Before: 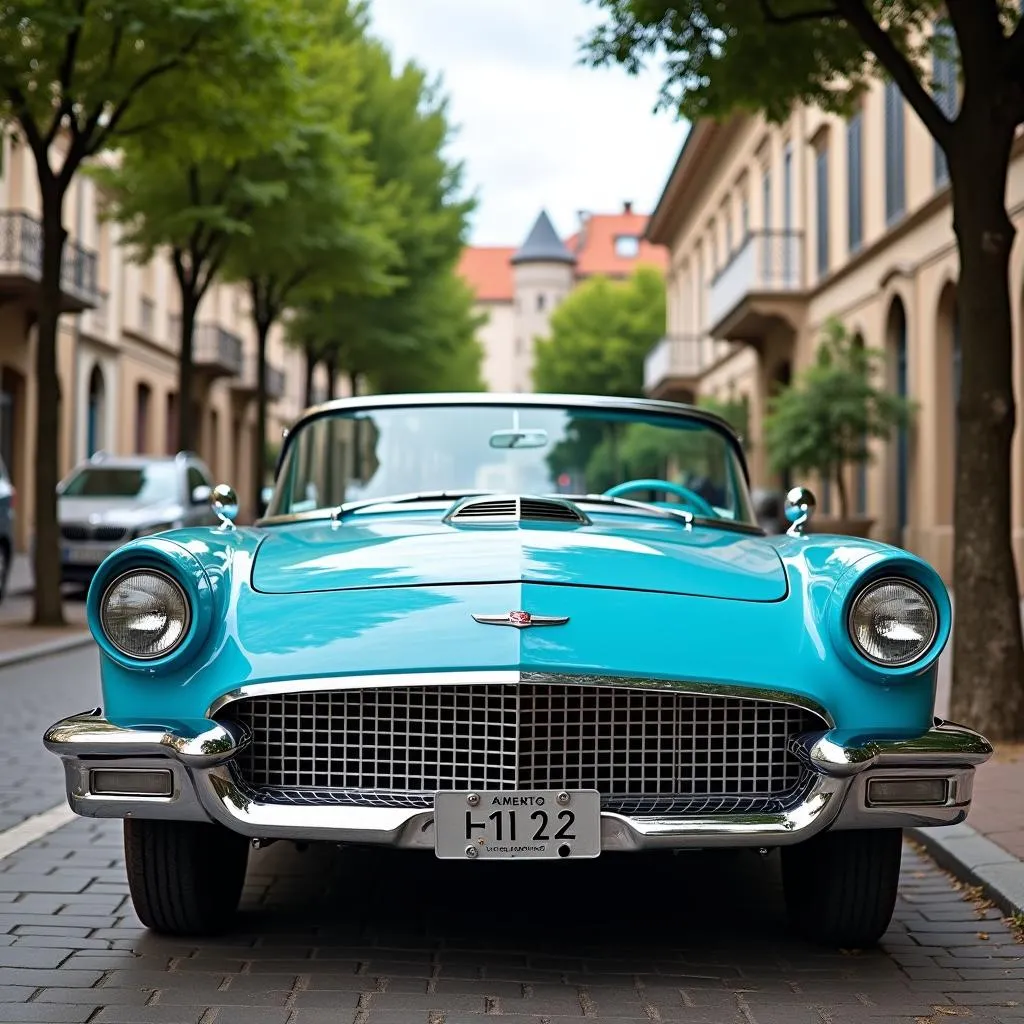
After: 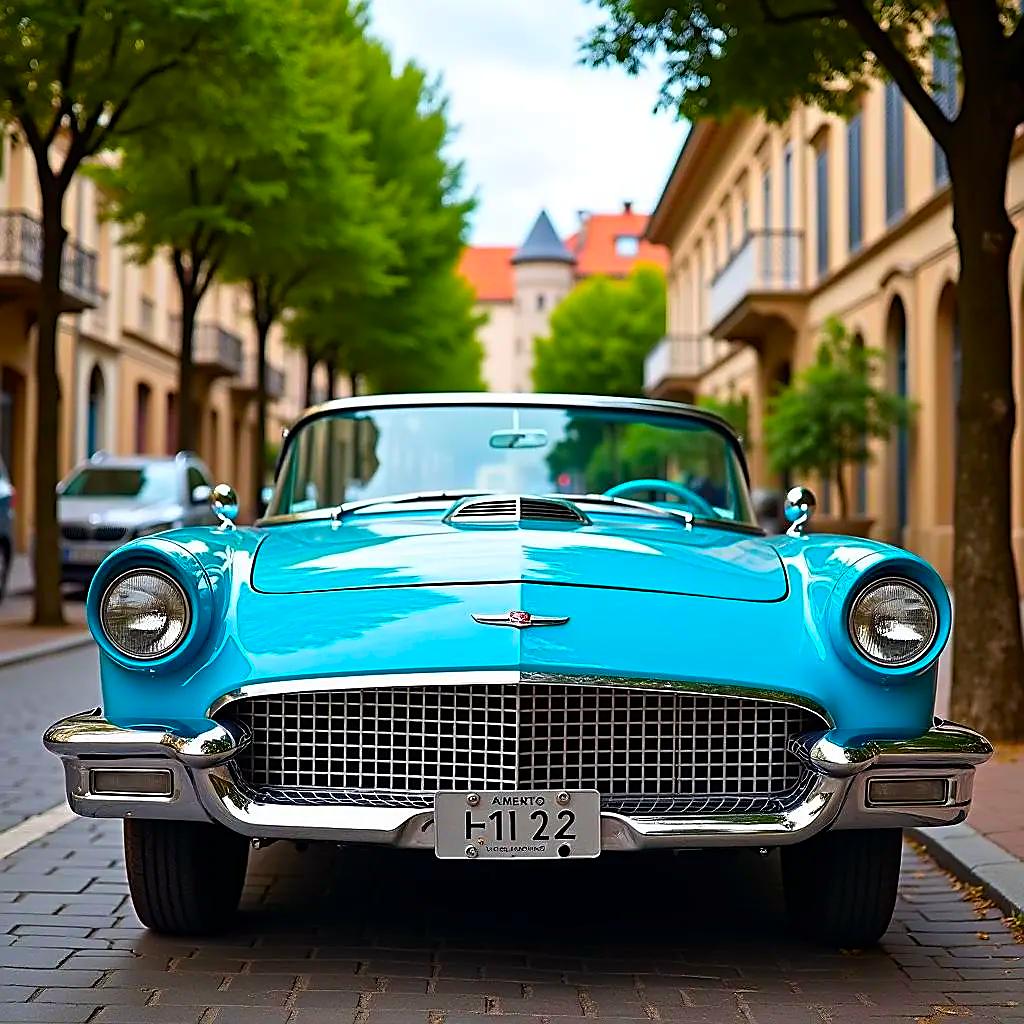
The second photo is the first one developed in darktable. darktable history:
contrast brightness saturation: brightness -0.021, saturation 0.361
sharpen: radius 1.361, amount 1.245, threshold 0.732
color balance rgb: shadows lift › chroma 1.017%, shadows lift › hue 29.08°, linear chroma grading › global chroma 9.615%, perceptual saturation grading › global saturation 19.608%, global vibrance 14.627%
